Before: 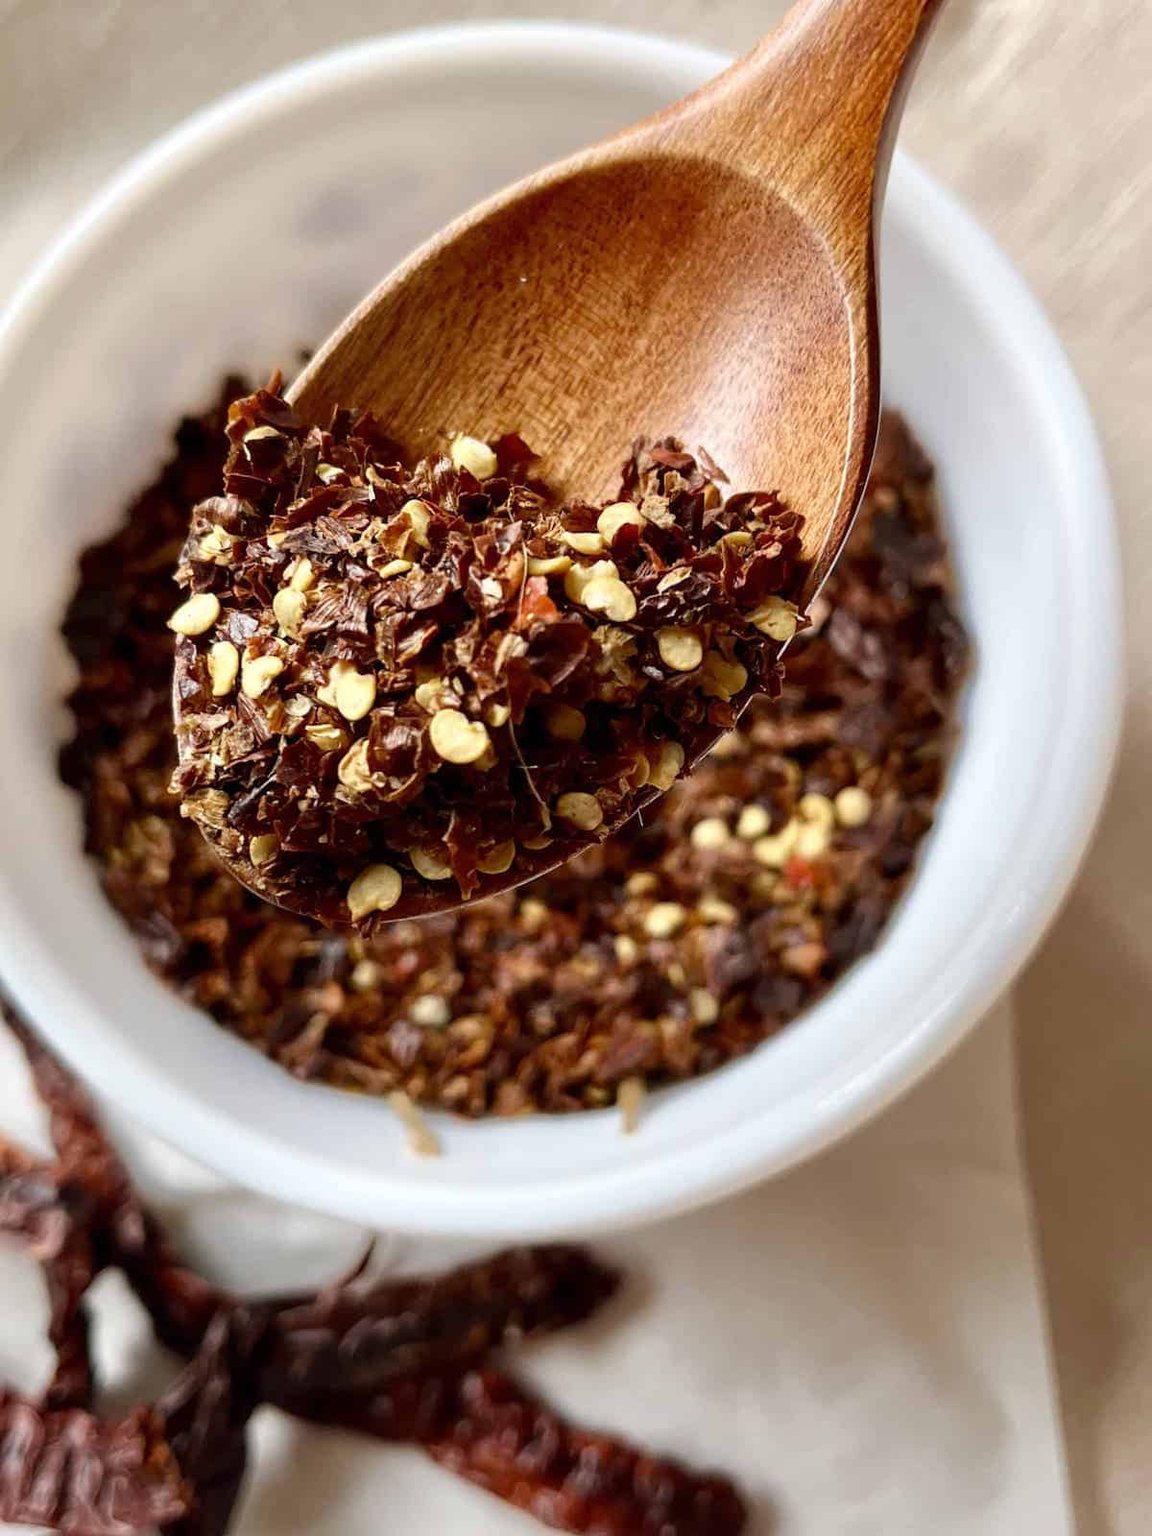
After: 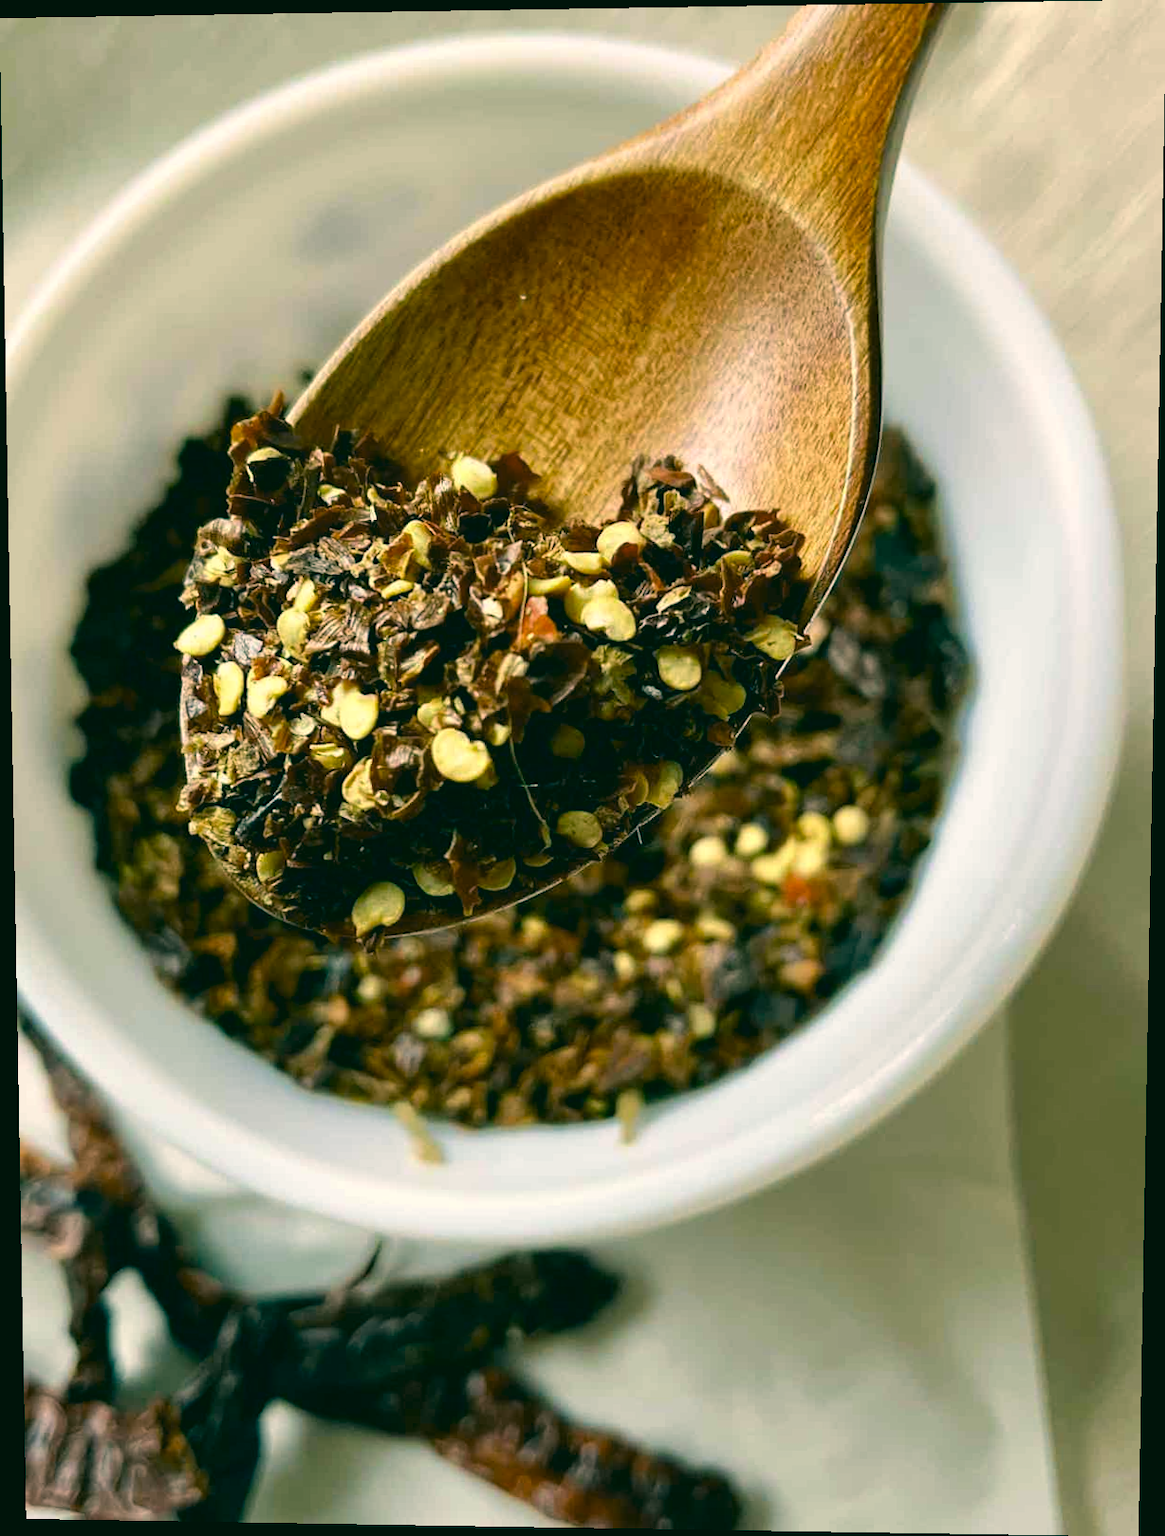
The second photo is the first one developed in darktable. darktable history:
rotate and perspective: lens shift (vertical) 0.048, lens shift (horizontal) -0.024, automatic cropping off
color correction: highlights a* 1.83, highlights b* 34.02, shadows a* -36.68, shadows b* -5.48
color calibration: illuminant as shot in camera, x 0.377, y 0.392, temperature 4169.3 K, saturation algorithm version 1 (2020)
